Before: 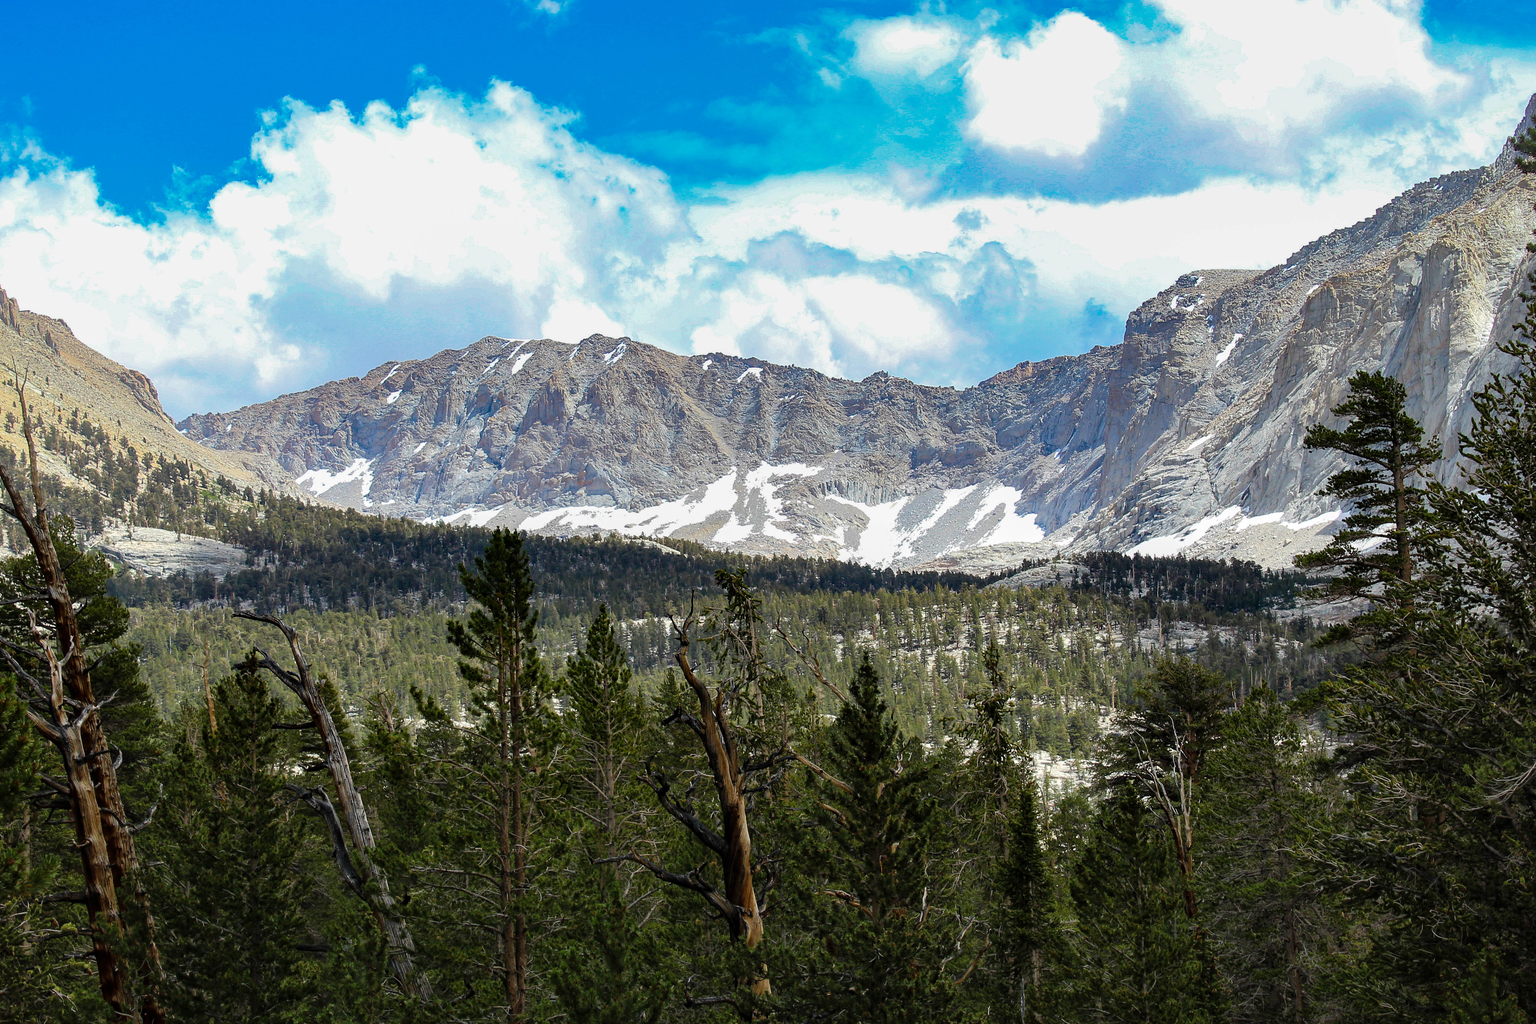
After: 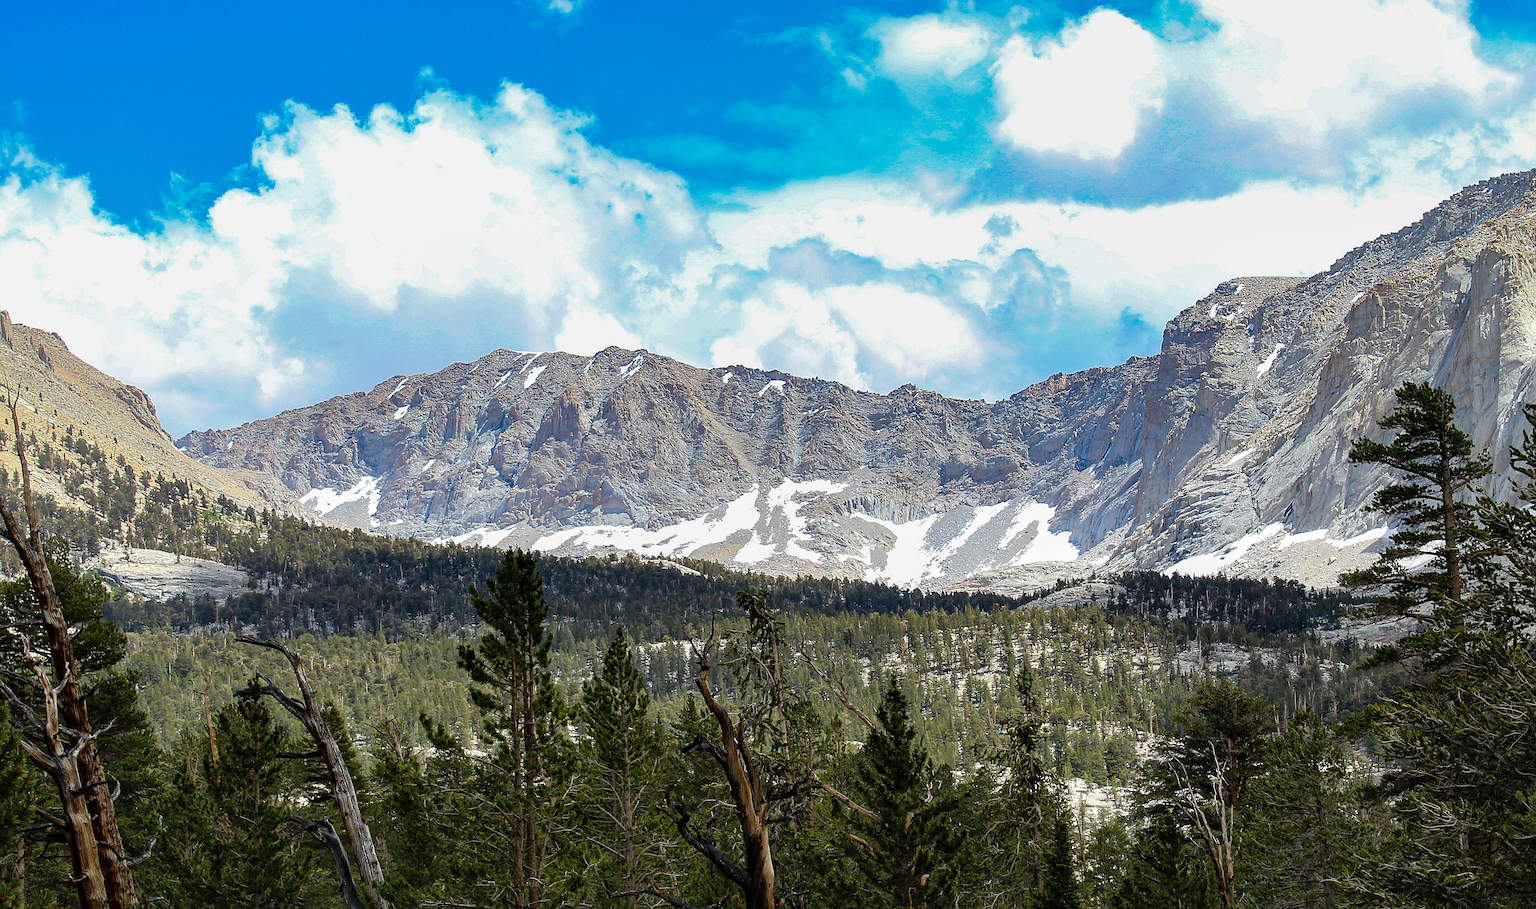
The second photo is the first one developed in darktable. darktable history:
crop and rotate: angle 0.2°, left 0.275%, right 3.127%, bottom 14.18%
sharpen: on, module defaults
tone equalizer: on, module defaults
